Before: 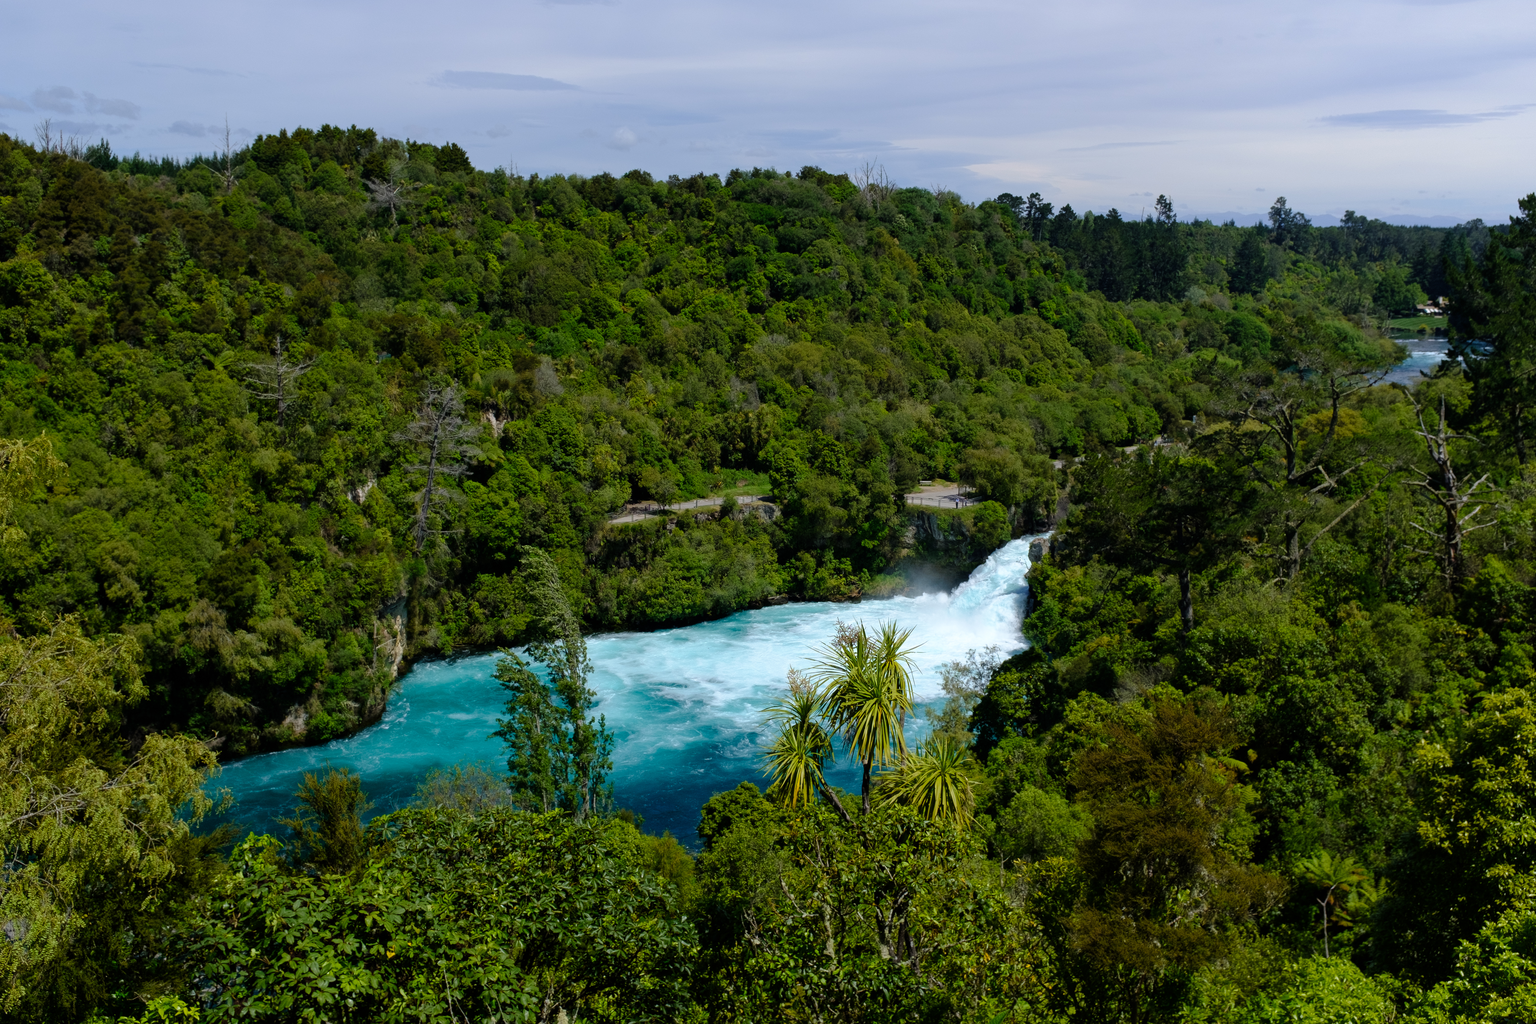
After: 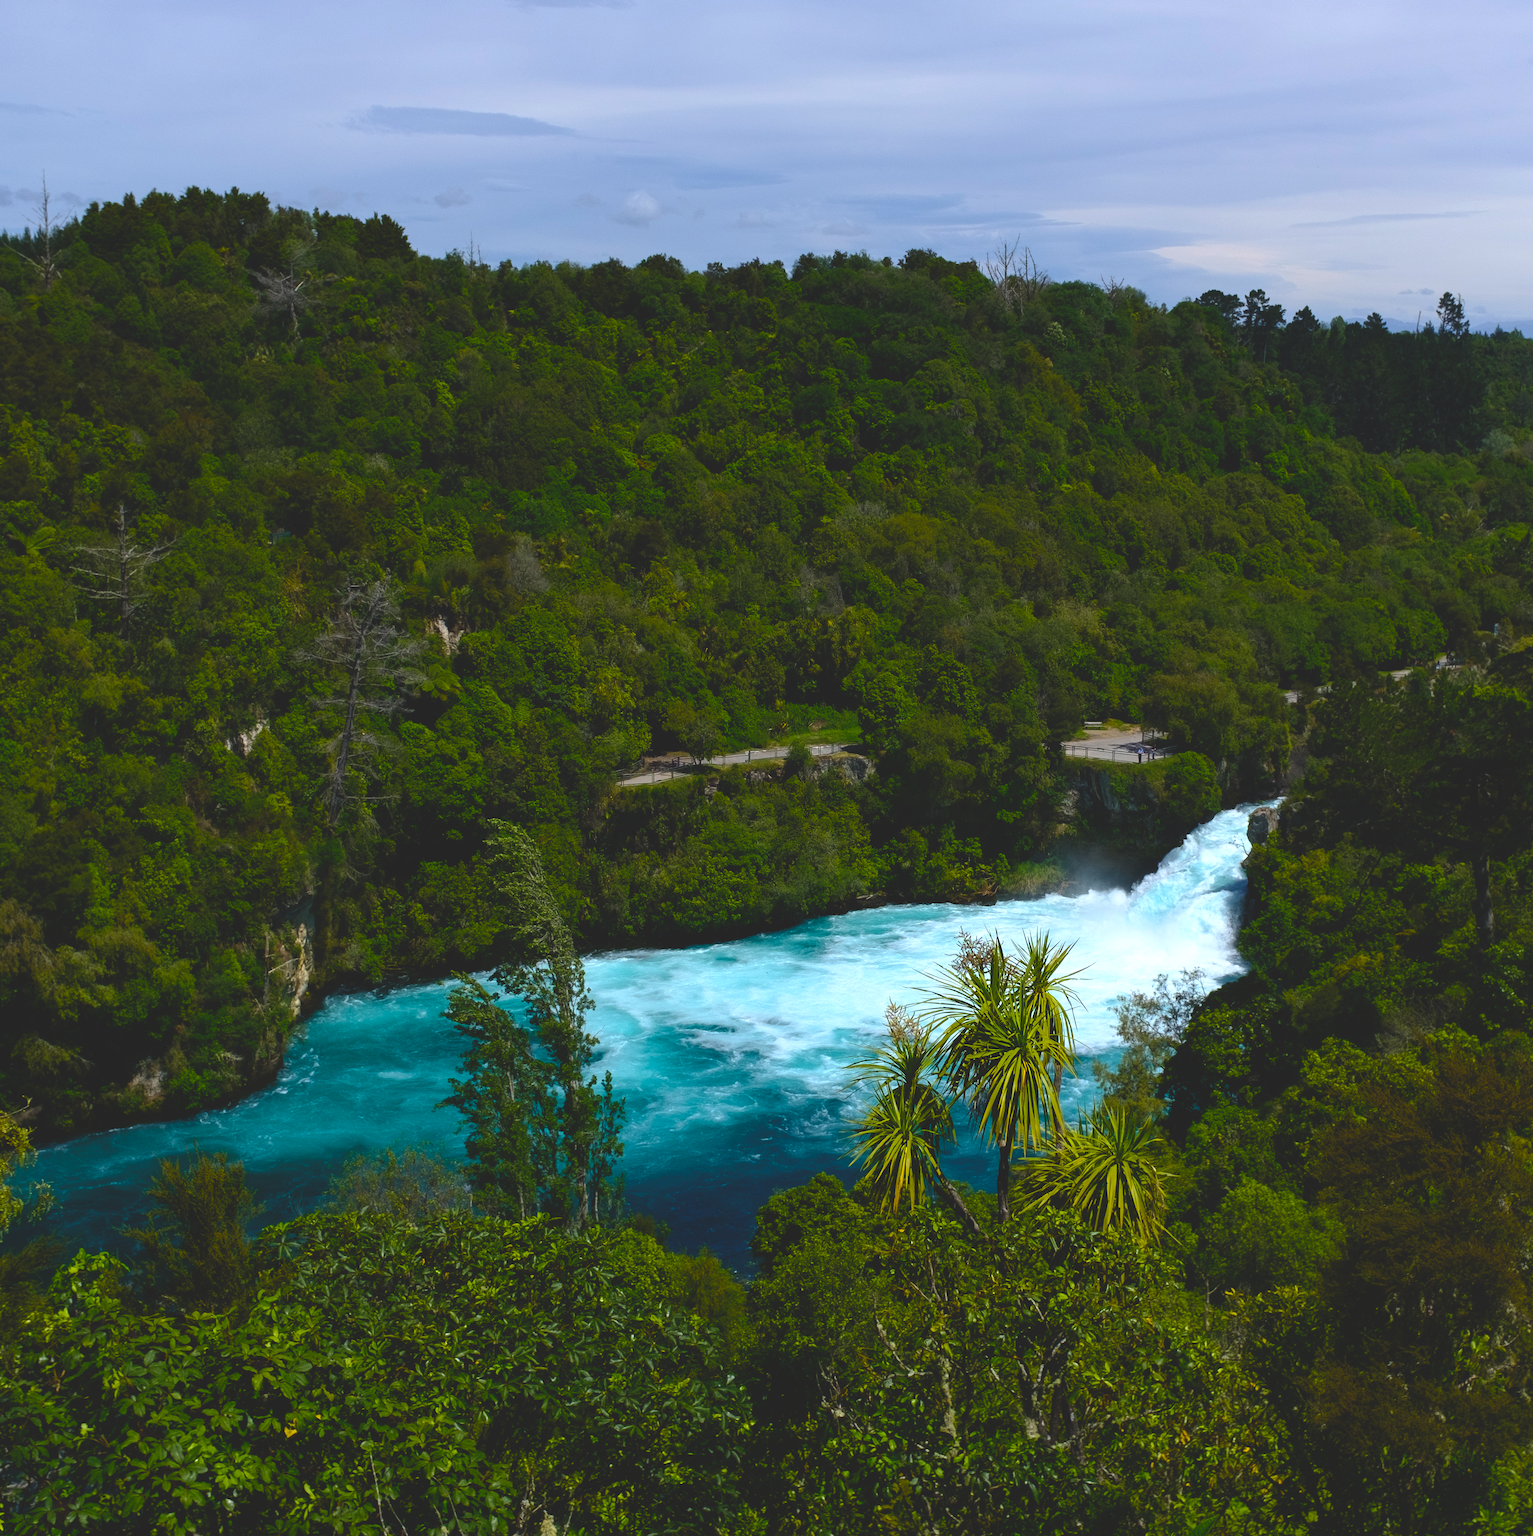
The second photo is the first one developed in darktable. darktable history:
color zones: curves: ch1 [(0, 0.523) (0.143, 0.545) (0.286, 0.52) (0.429, 0.506) (0.571, 0.503) (0.714, 0.503) (0.857, 0.508) (1, 0.523)]
exposure: black level correction -0.041, exposure 0.065 EV, compensate highlight preservation false
crop and rotate: left 12.865%, right 20.574%
color balance rgb: perceptual saturation grading › global saturation 43.176%, perceptual brilliance grading › highlights 3.153%, perceptual brilliance grading › mid-tones -18.964%, perceptual brilliance grading › shadows -41.835%, global vibrance 20%
